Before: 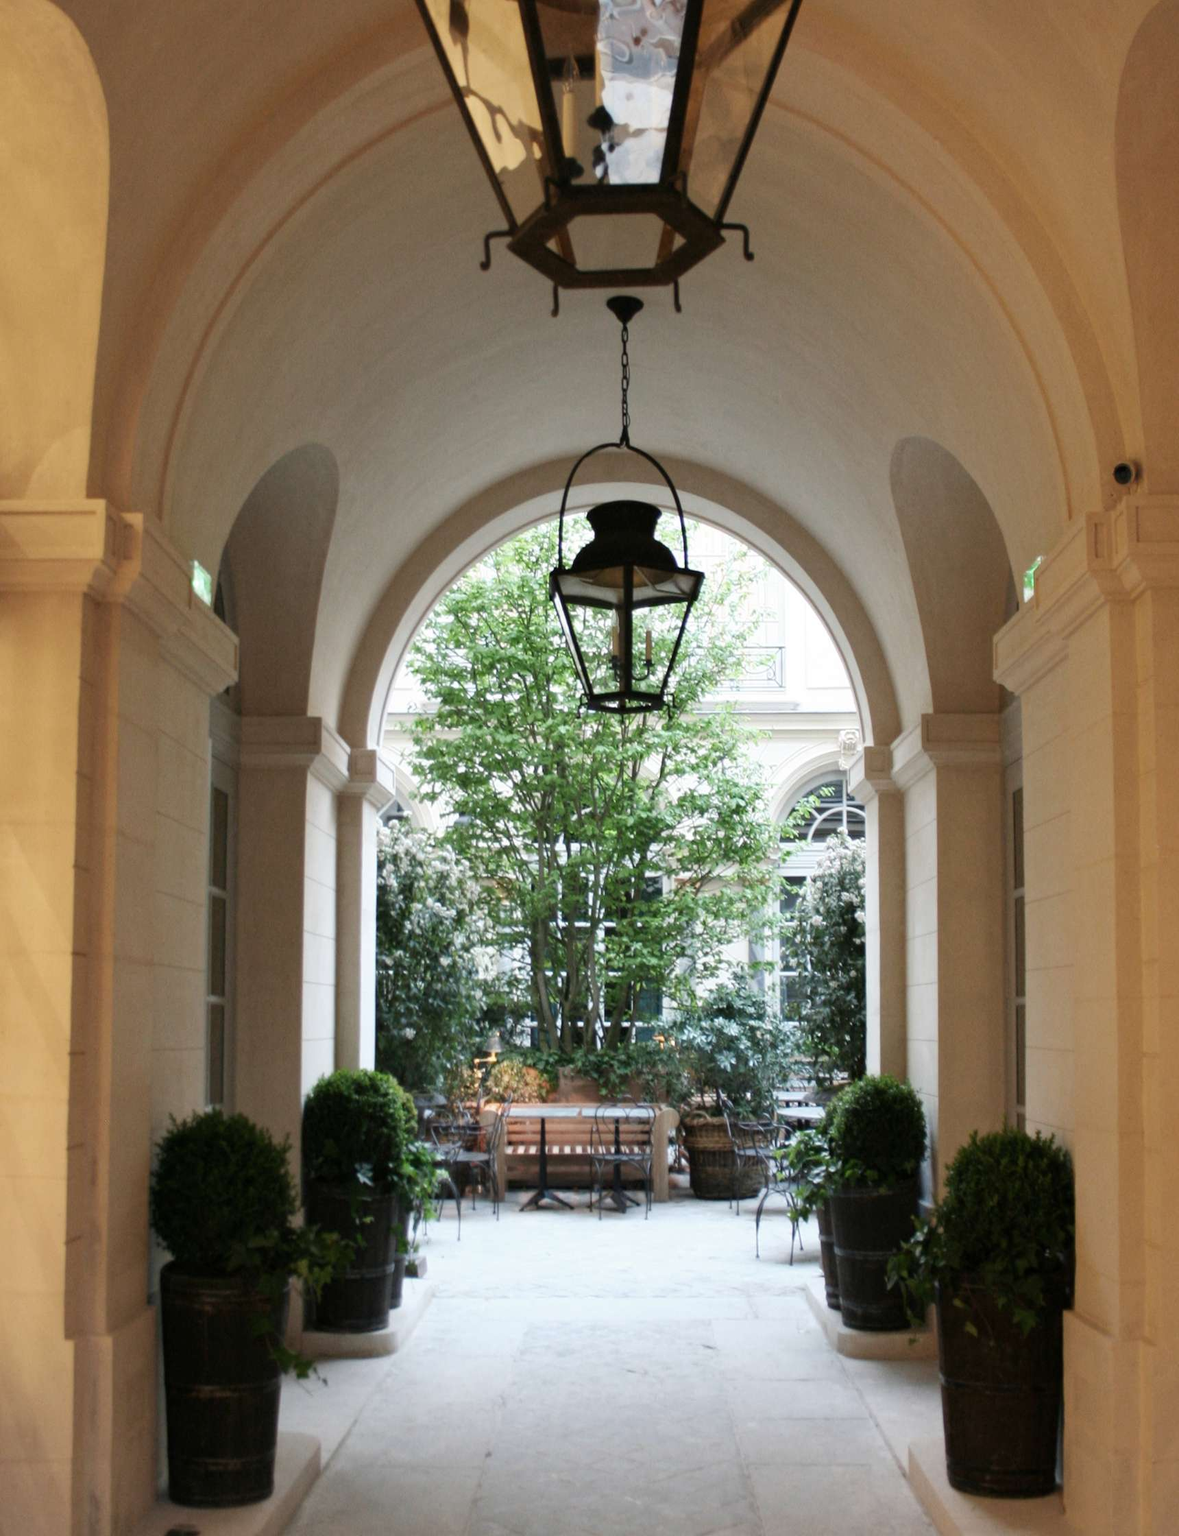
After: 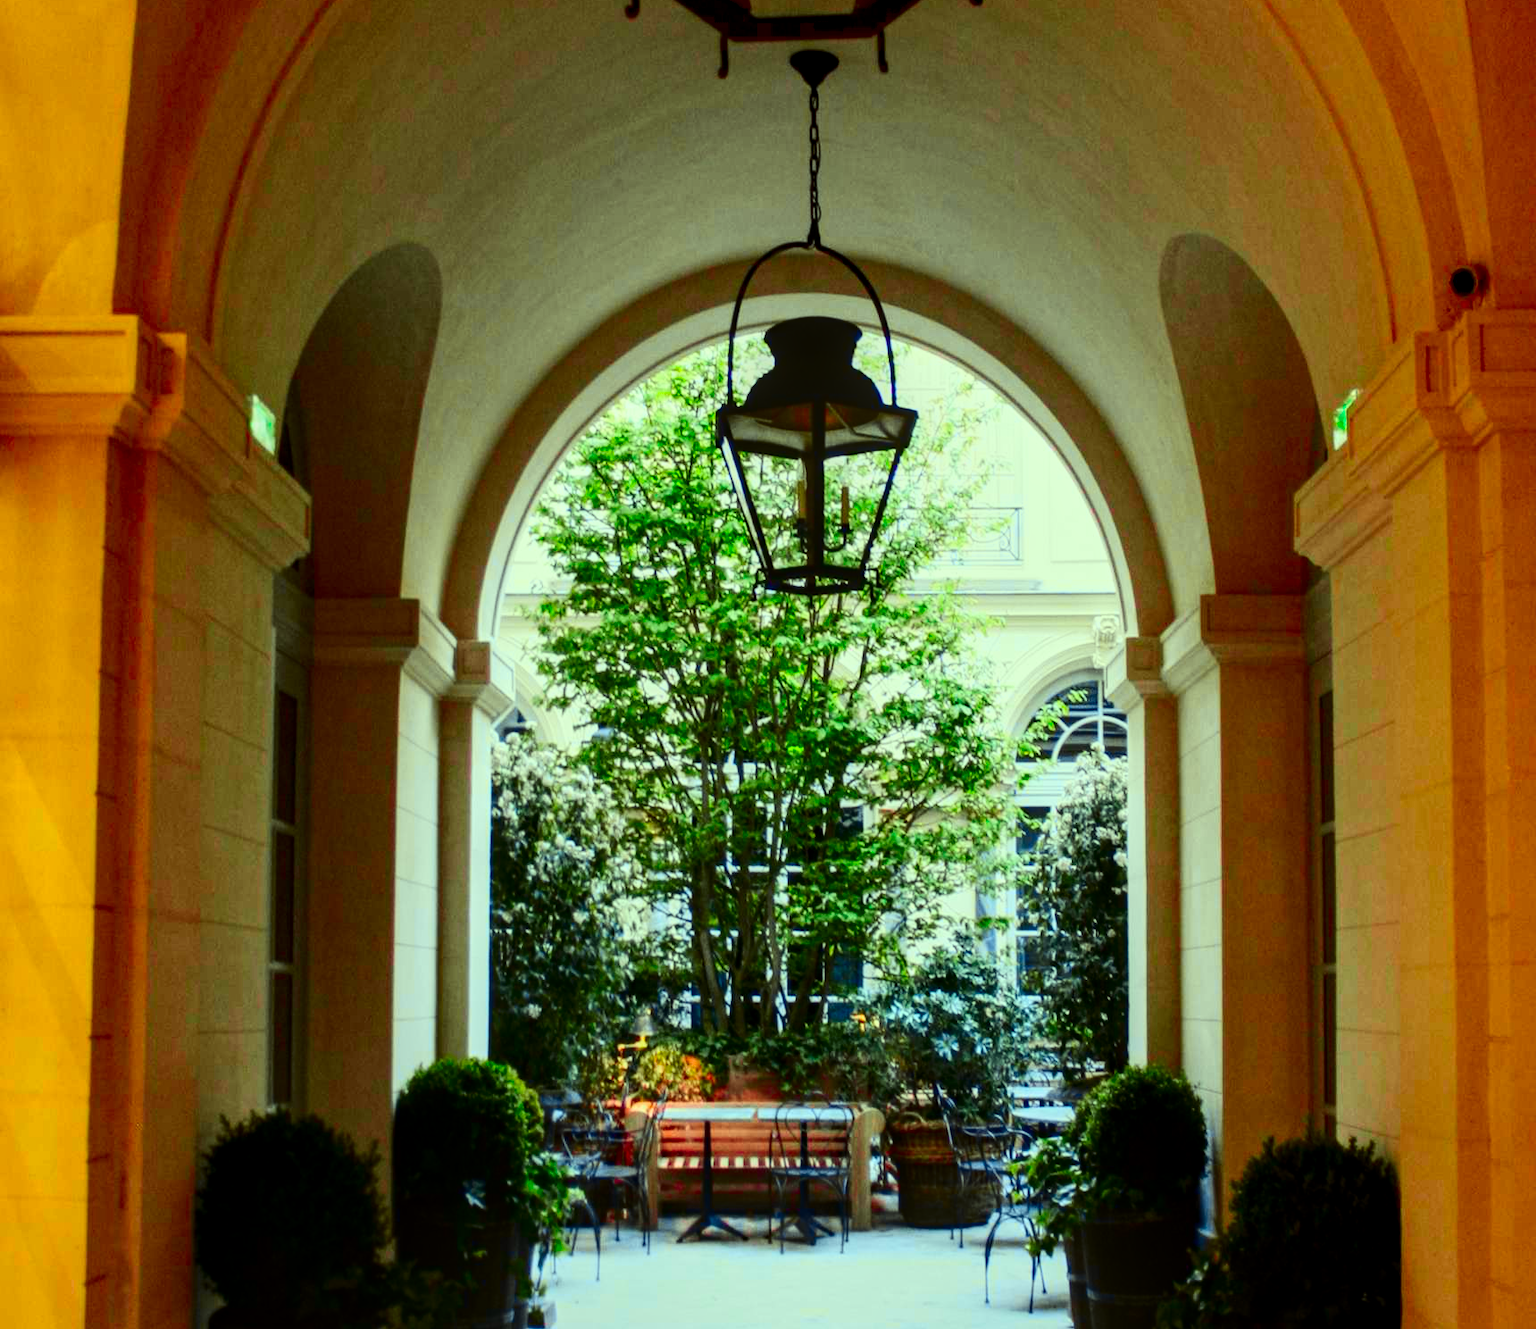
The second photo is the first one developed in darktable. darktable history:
tone equalizer: mask exposure compensation -0.486 EV
contrast brightness saturation: contrast 0.213, brightness -0.112, saturation 0.205
exposure: exposure -0.001 EV, compensate highlight preservation false
local contrast: on, module defaults
tone curve: curves: ch0 [(0, 0) (0.087, 0.054) (0.281, 0.245) (0.532, 0.514) (0.835, 0.818) (0.994, 0.955)]; ch1 [(0, 0) (0.27, 0.195) (0.406, 0.435) (0.452, 0.474) (0.495, 0.5) (0.514, 0.508) (0.537, 0.556) (0.654, 0.689) (1, 1)]; ch2 [(0, 0) (0.269, 0.299) (0.459, 0.441) (0.498, 0.499) (0.523, 0.52) (0.551, 0.549) (0.633, 0.625) (0.659, 0.681) (0.718, 0.764) (1, 1)], color space Lab, independent channels, preserve colors none
crop: top 16.762%, bottom 16.763%
color correction: highlights a* -10.9, highlights b* 9.9, saturation 1.71
